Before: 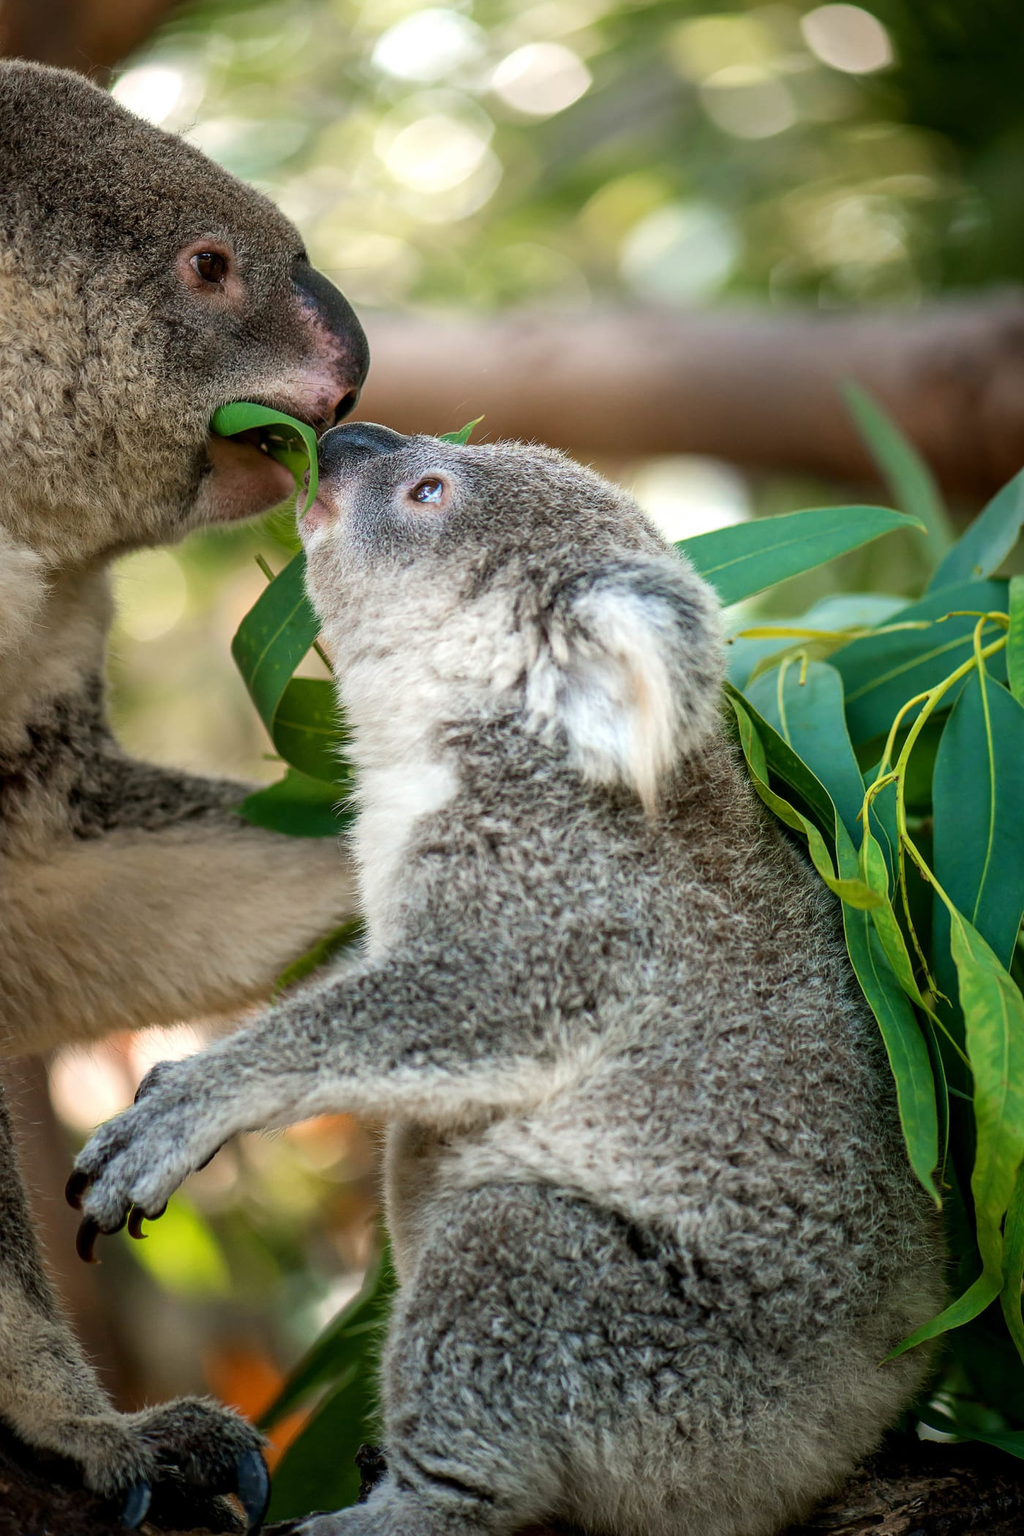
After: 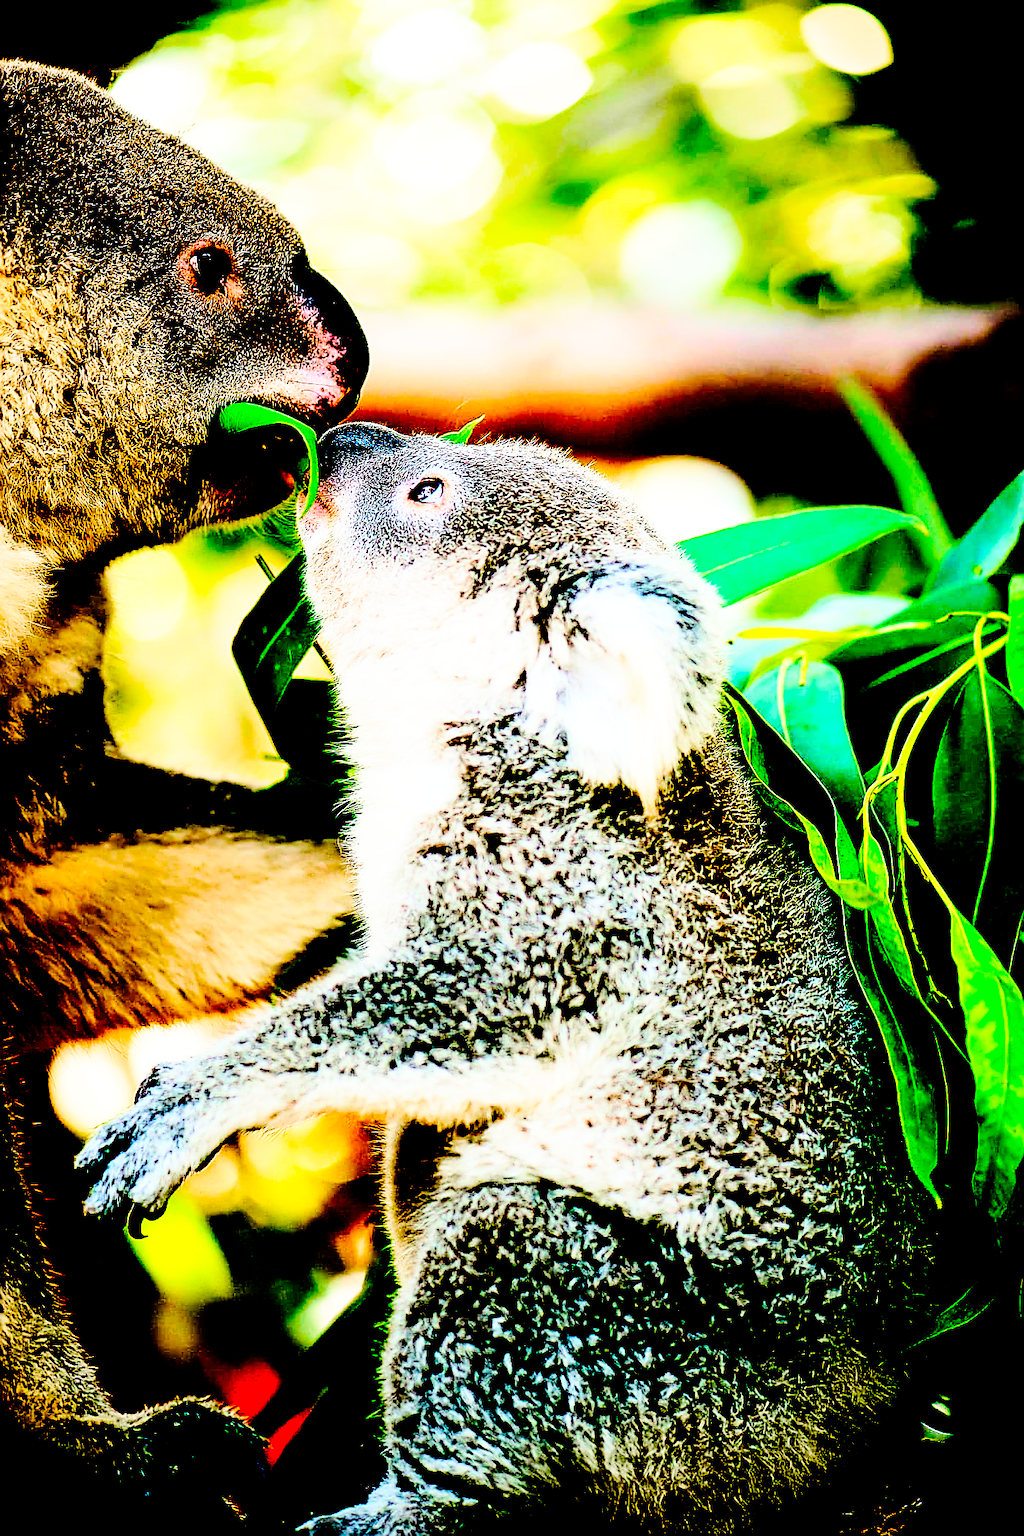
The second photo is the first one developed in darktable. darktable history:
exposure: black level correction 0.1, exposure -0.092 EV, compensate highlight preservation false
sharpen: radius 1.4, amount 1.25, threshold 0.7
tone curve: curves: ch0 [(0, 0) (0.004, 0) (0.133, 0.071) (0.325, 0.456) (0.832, 0.957) (1, 1)], color space Lab, linked channels, preserve colors none
base curve: curves: ch0 [(0, 0) (0.012, 0.01) (0.073, 0.168) (0.31, 0.711) (0.645, 0.957) (1, 1)], preserve colors none
